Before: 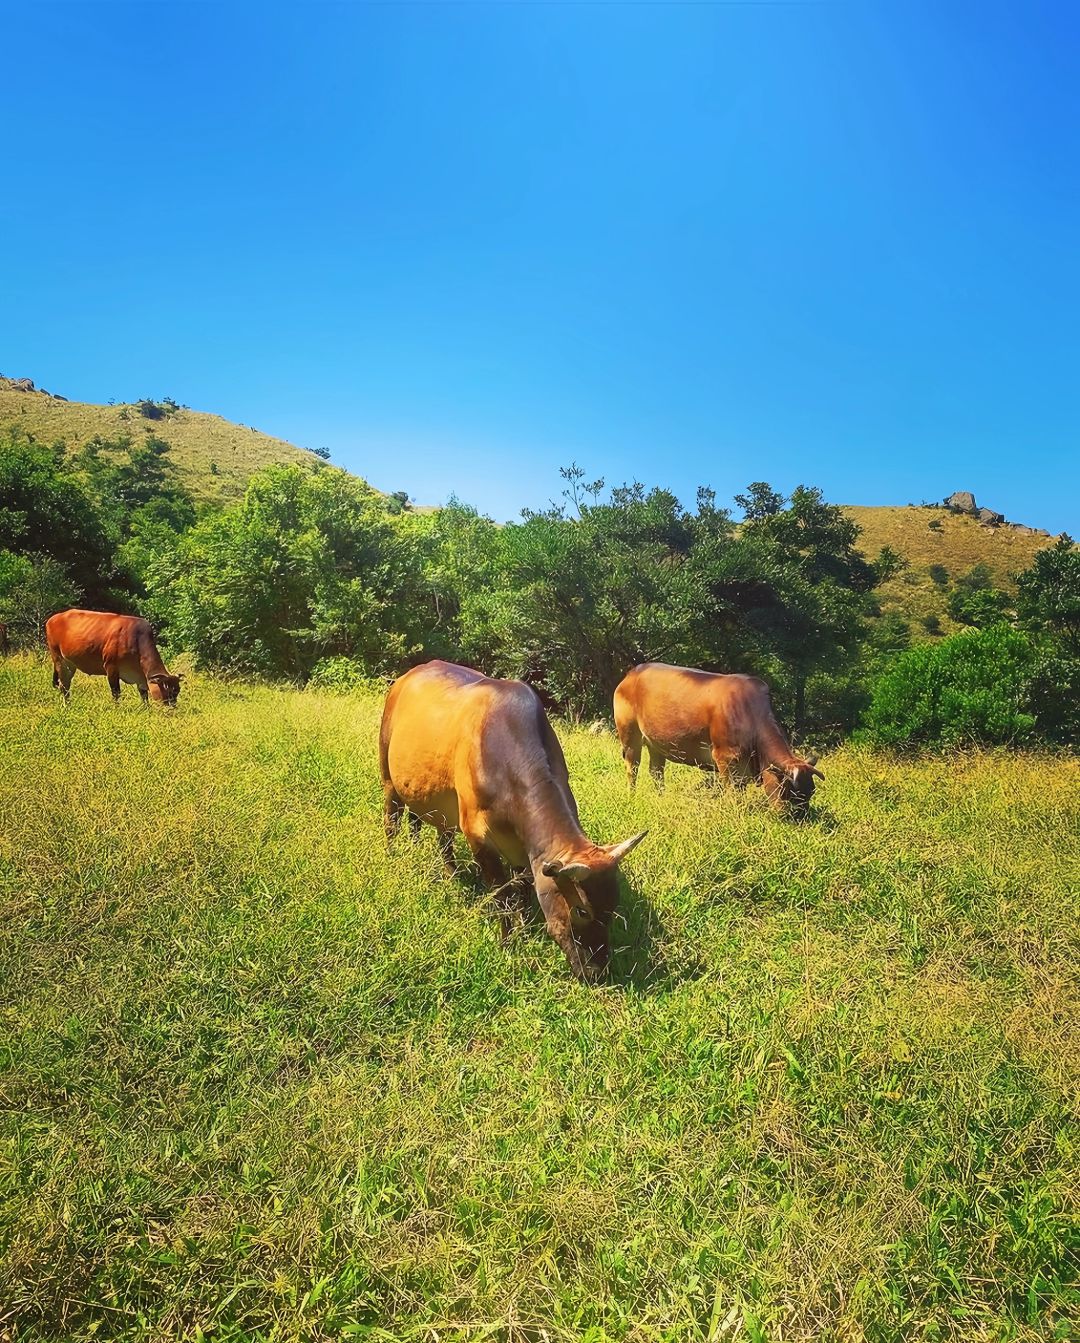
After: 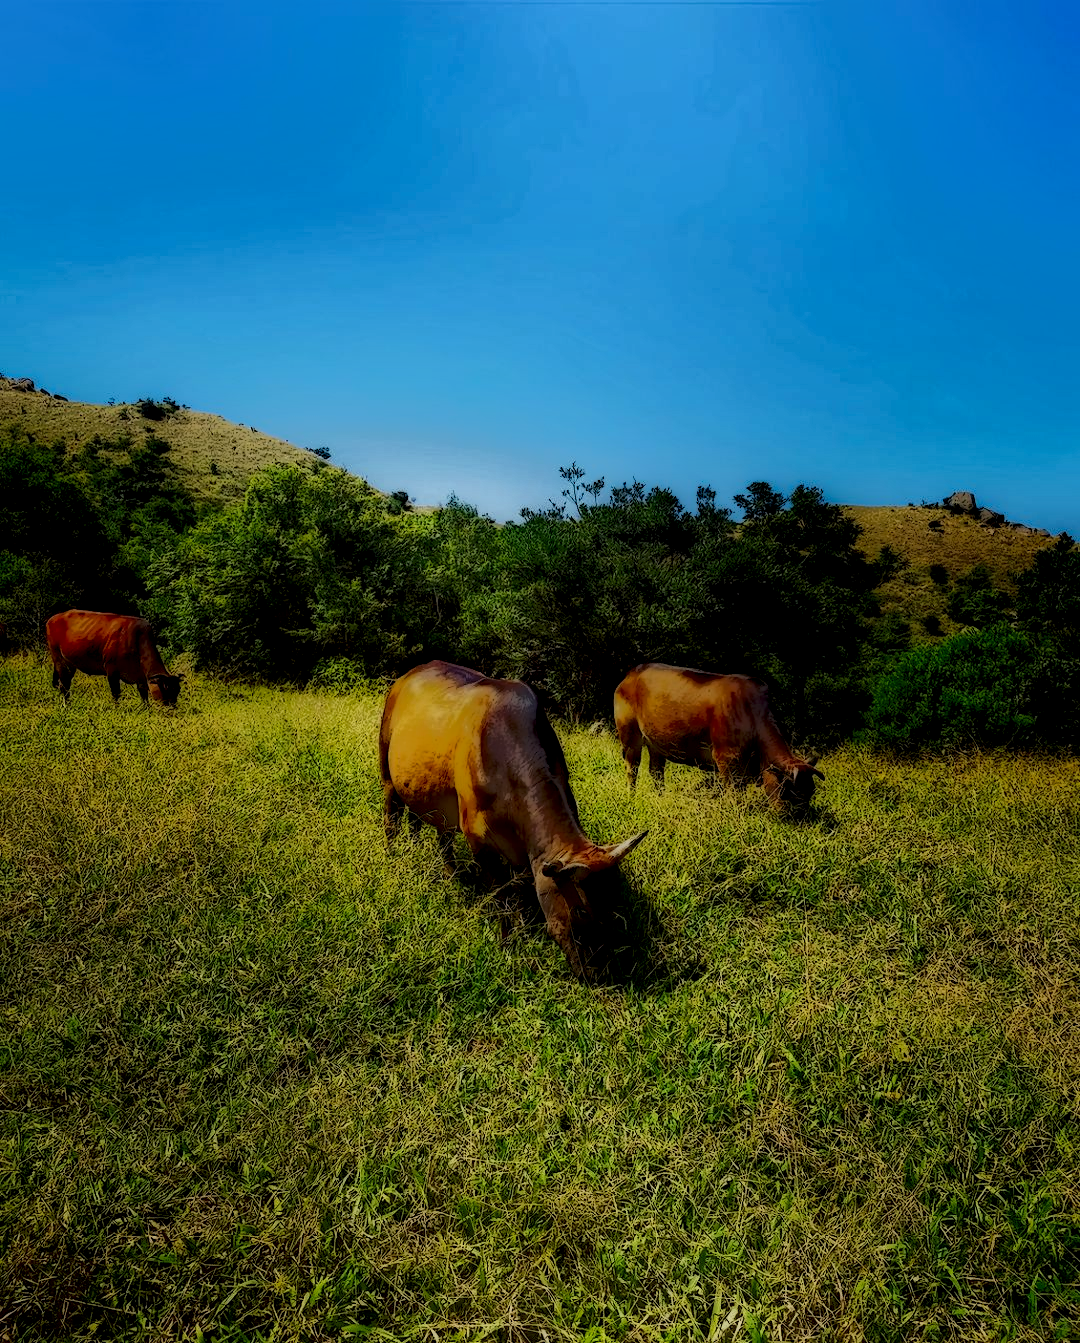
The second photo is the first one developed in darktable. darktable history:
local contrast: highlights 5%, shadows 249%, detail 164%, midtone range 0.007
tone equalizer: -8 EV 0.229 EV, -7 EV 0.382 EV, -6 EV 0.409 EV, -5 EV 0.289 EV, -3 EV -0.265 EV, -2 EV -0.4 EV, -1 EV -0.42 EV, +0 EV -0.226 EV
